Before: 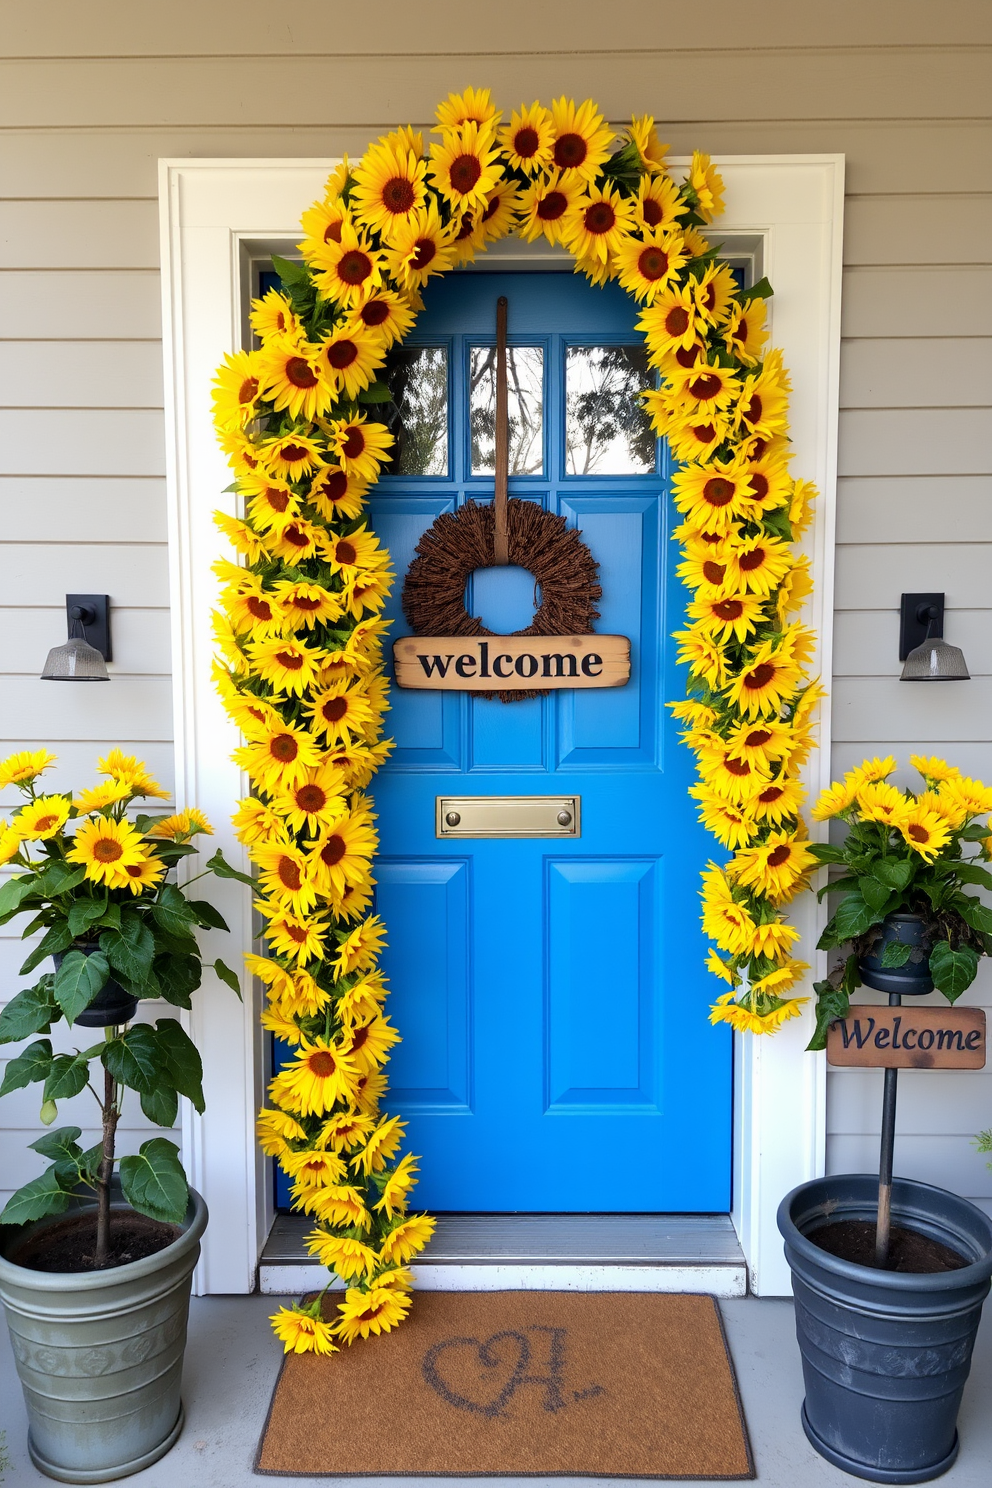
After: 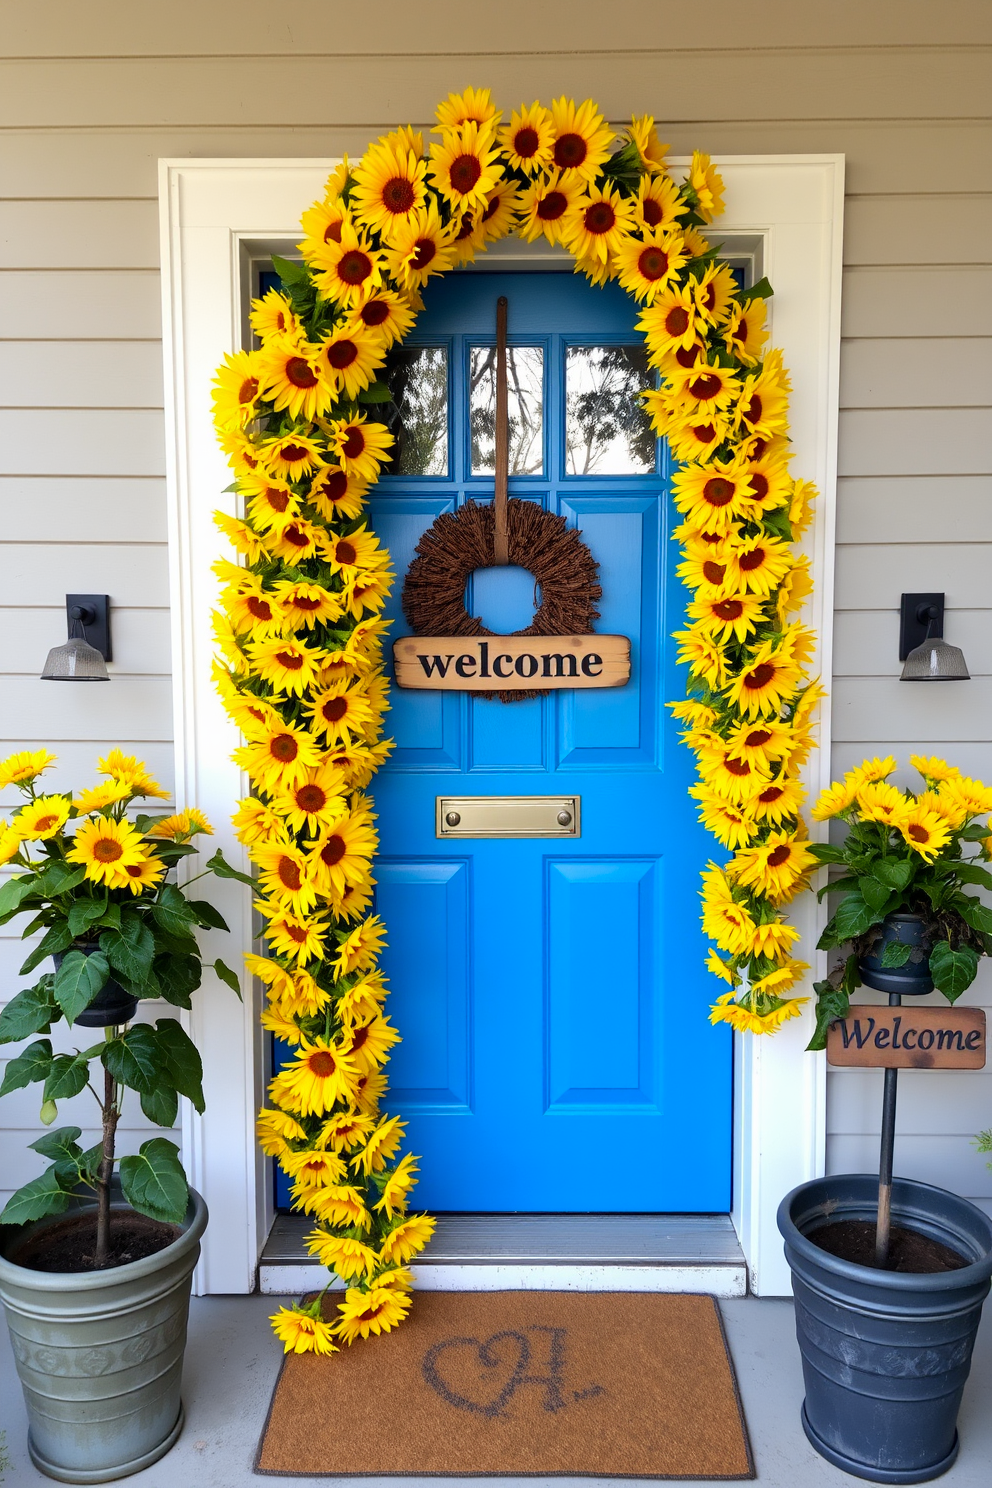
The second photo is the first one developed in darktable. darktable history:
color correction: highlights b* 0.042, saturation 1.09
